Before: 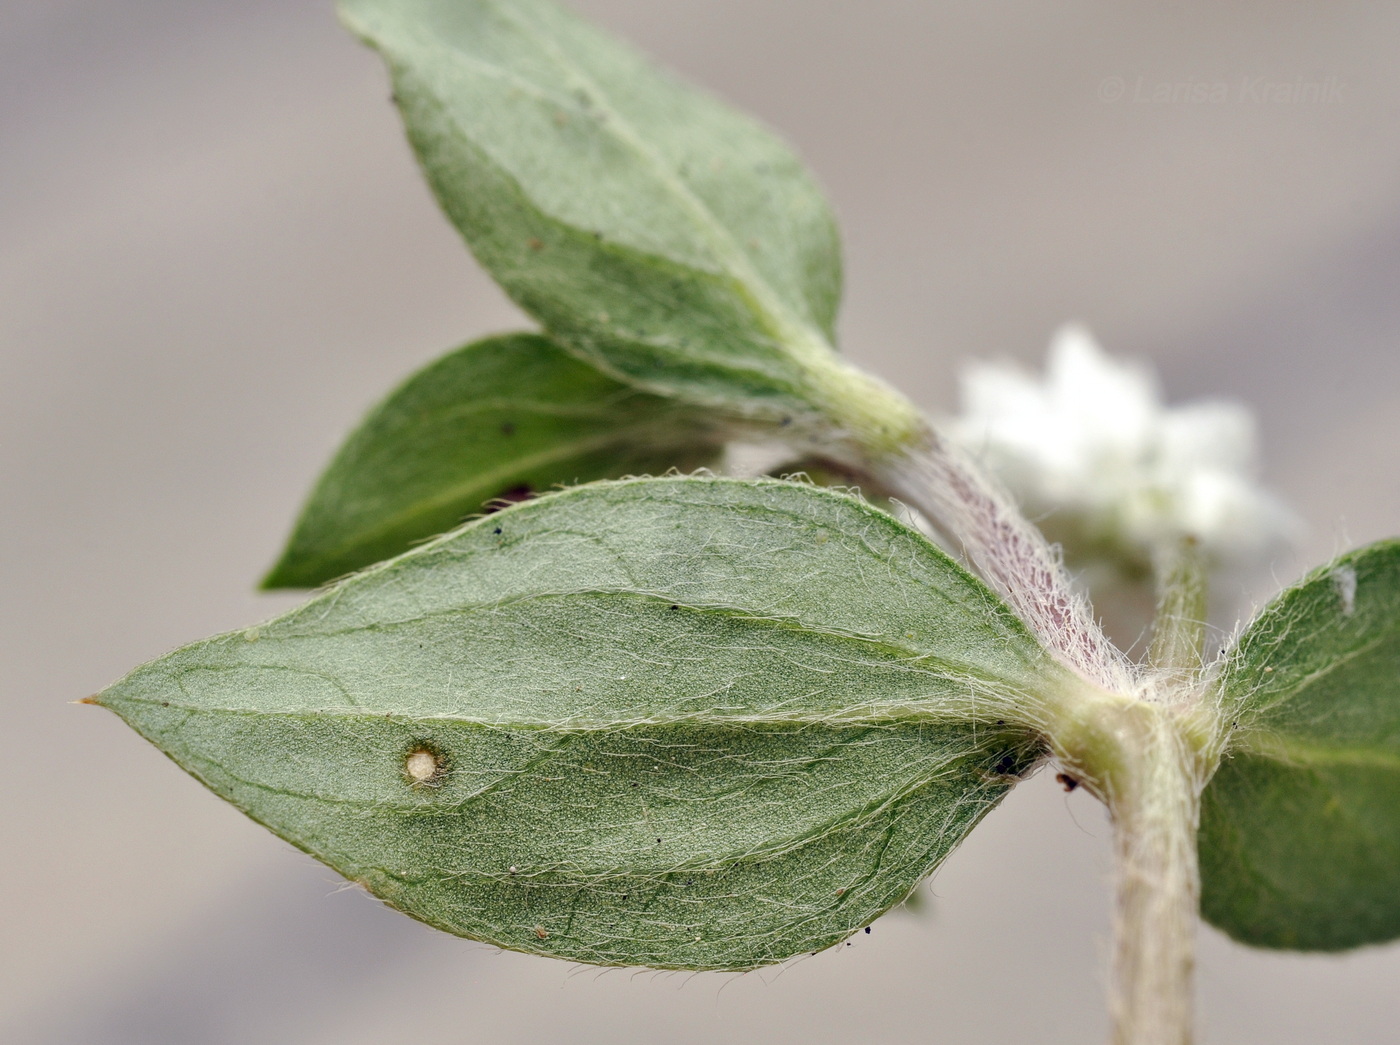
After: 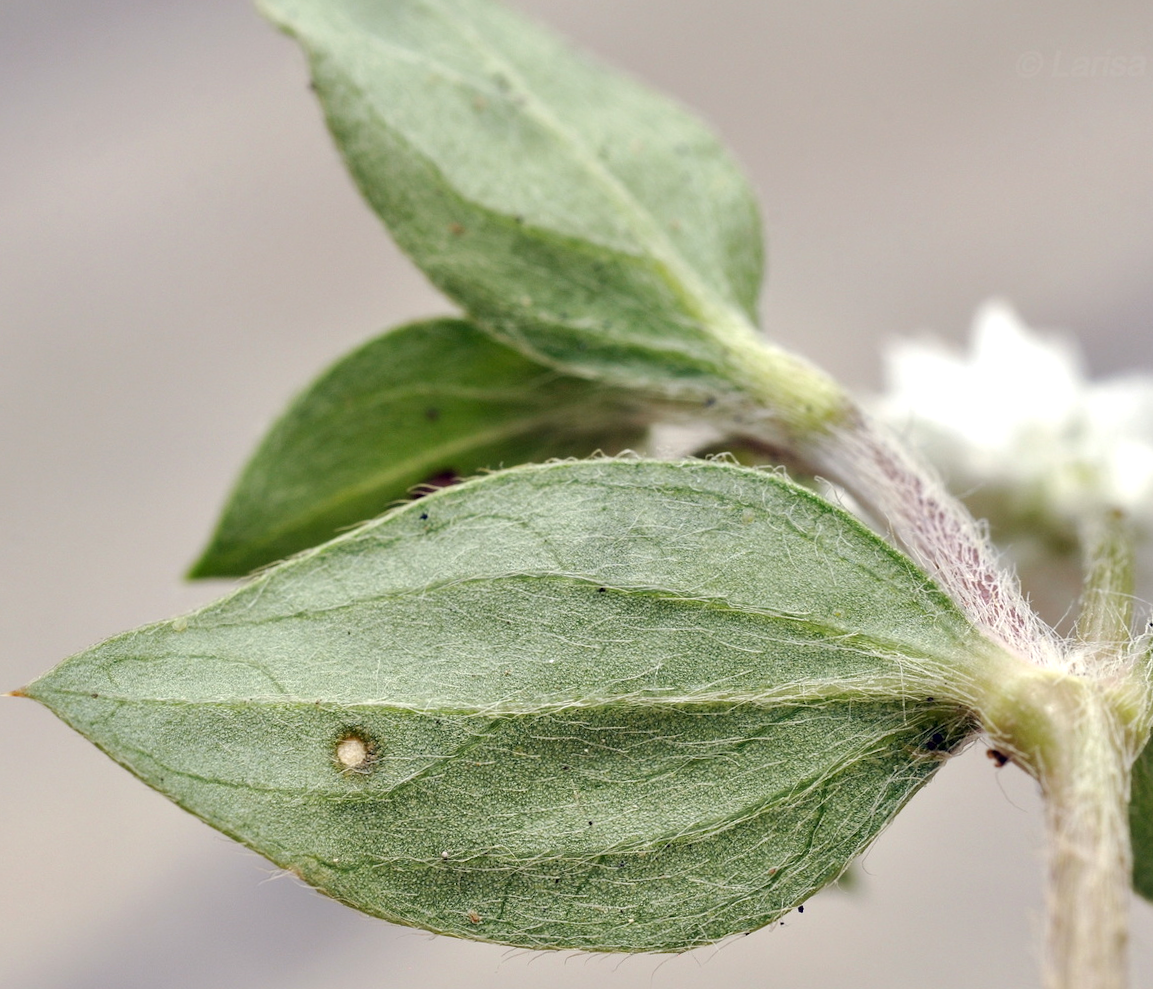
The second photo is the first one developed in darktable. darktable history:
exposure: exposure 0.258 EV, compensate highlight preservation false
crop and rotate: angle 1°, left 4.281%, top 0.642%, right 11.383%, bottom 2.486%
